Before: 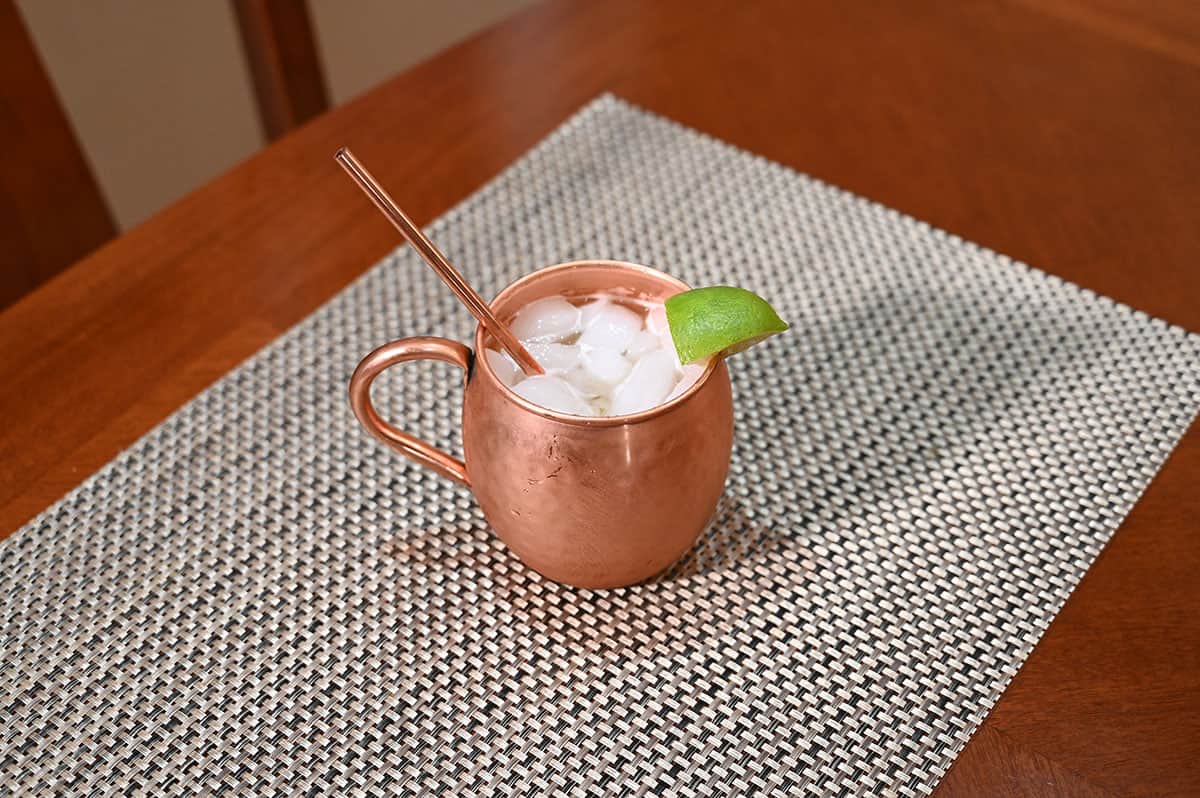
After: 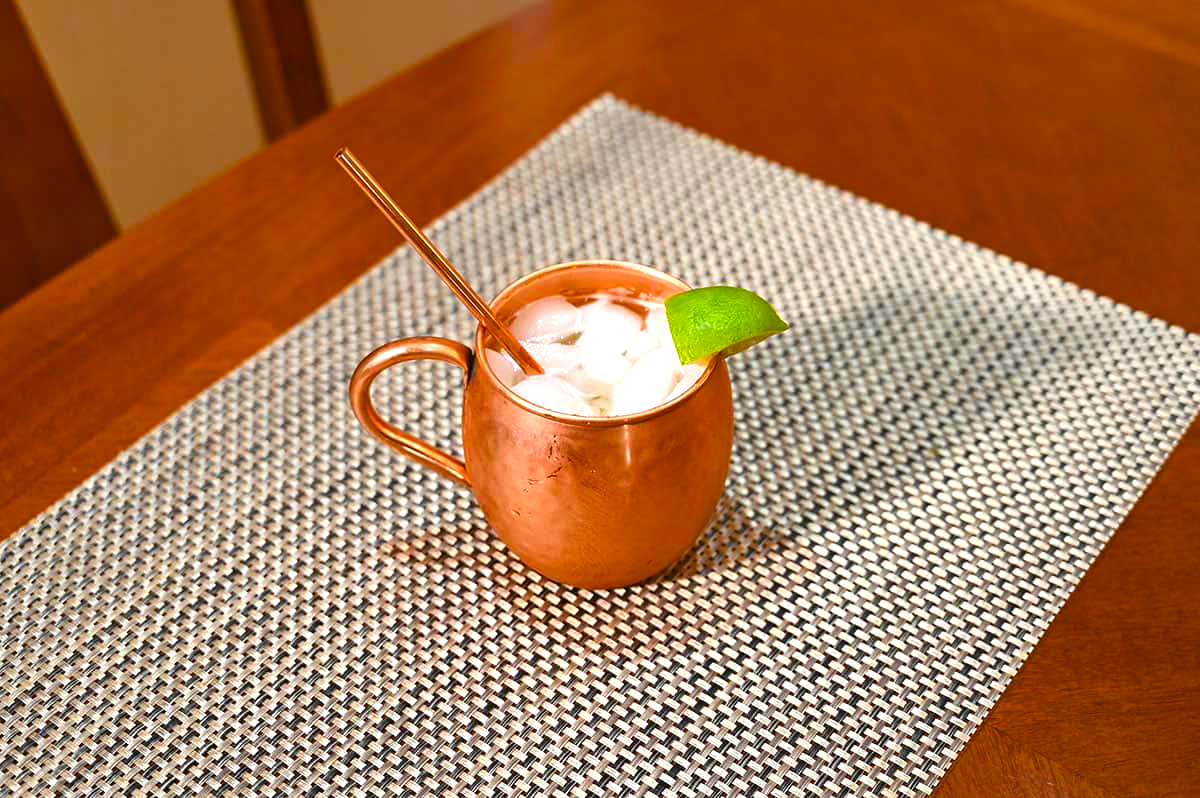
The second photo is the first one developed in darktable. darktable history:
color balance rgb: highlights gain › luminance 6.041%, highlights gain › chroma 1.24%, highlights gain › hue 92.64°, linear chroma grading › global chroma 15.228%, perceptual saturation grading › global saturation 30.892%, perceptual brilliance grading › global brilliance 9.261%, perceptual brilliance grading › shadows 14.835%, global vibrance 22.521%
shadows and highlights: radius 134.91, soften with gaussian
